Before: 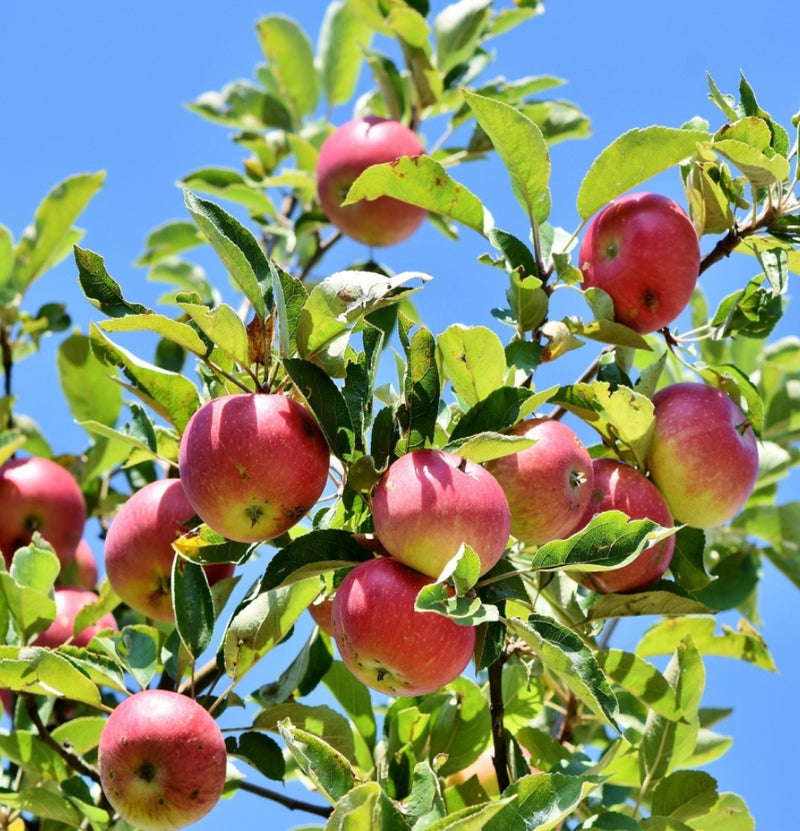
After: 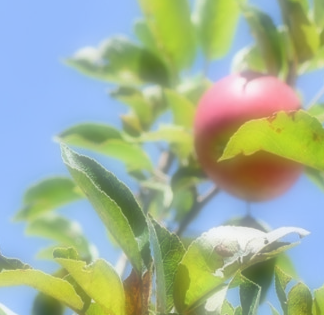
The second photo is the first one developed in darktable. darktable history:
crop: left 15.452%, top 5.459%, right 43.956%, bottom 56.62%
soften: on, module defaults
